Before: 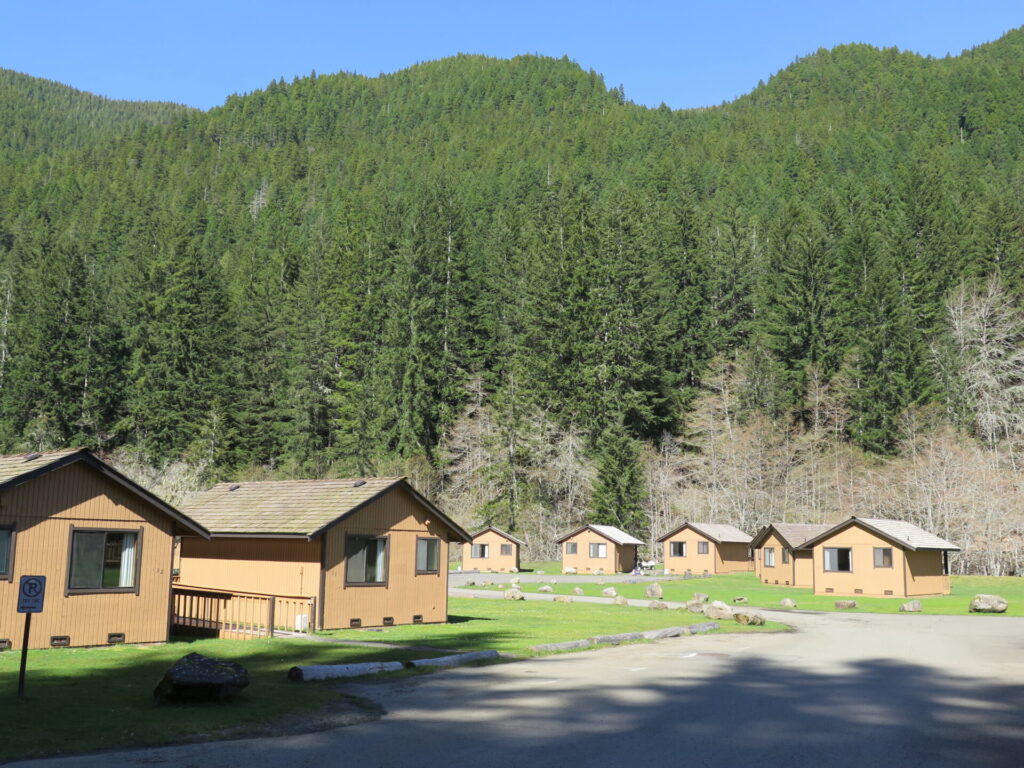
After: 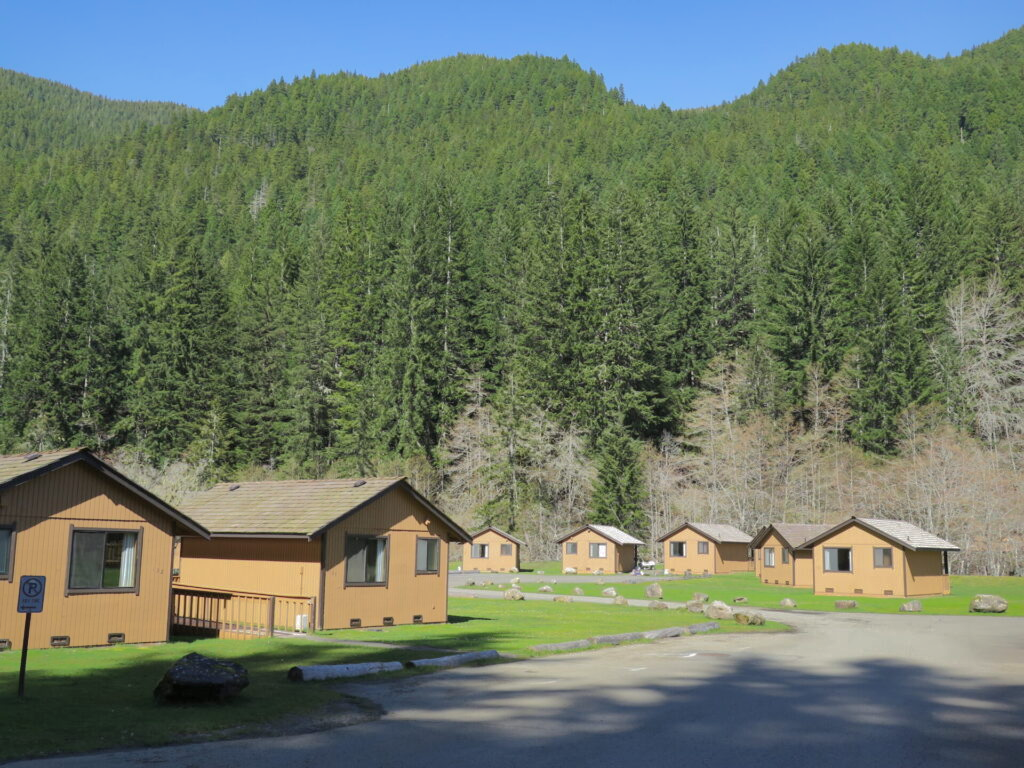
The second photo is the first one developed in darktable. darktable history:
shadows and highlights: shadows 25.84, highlights -71.32
